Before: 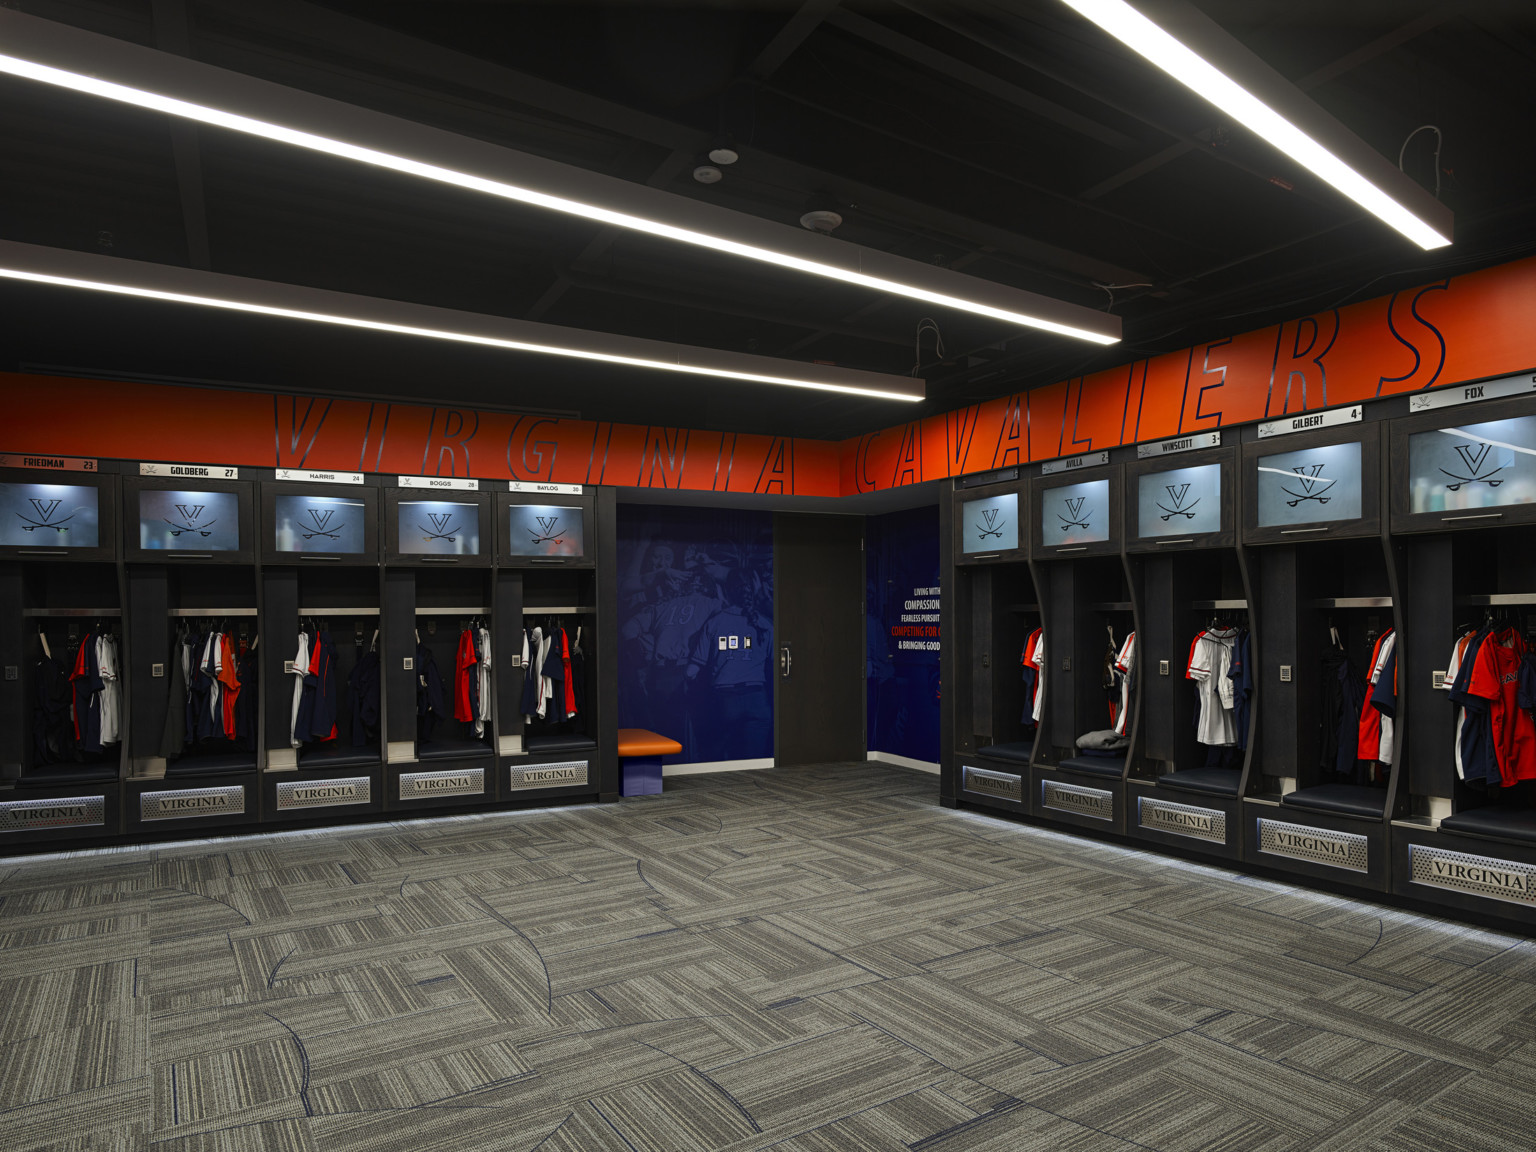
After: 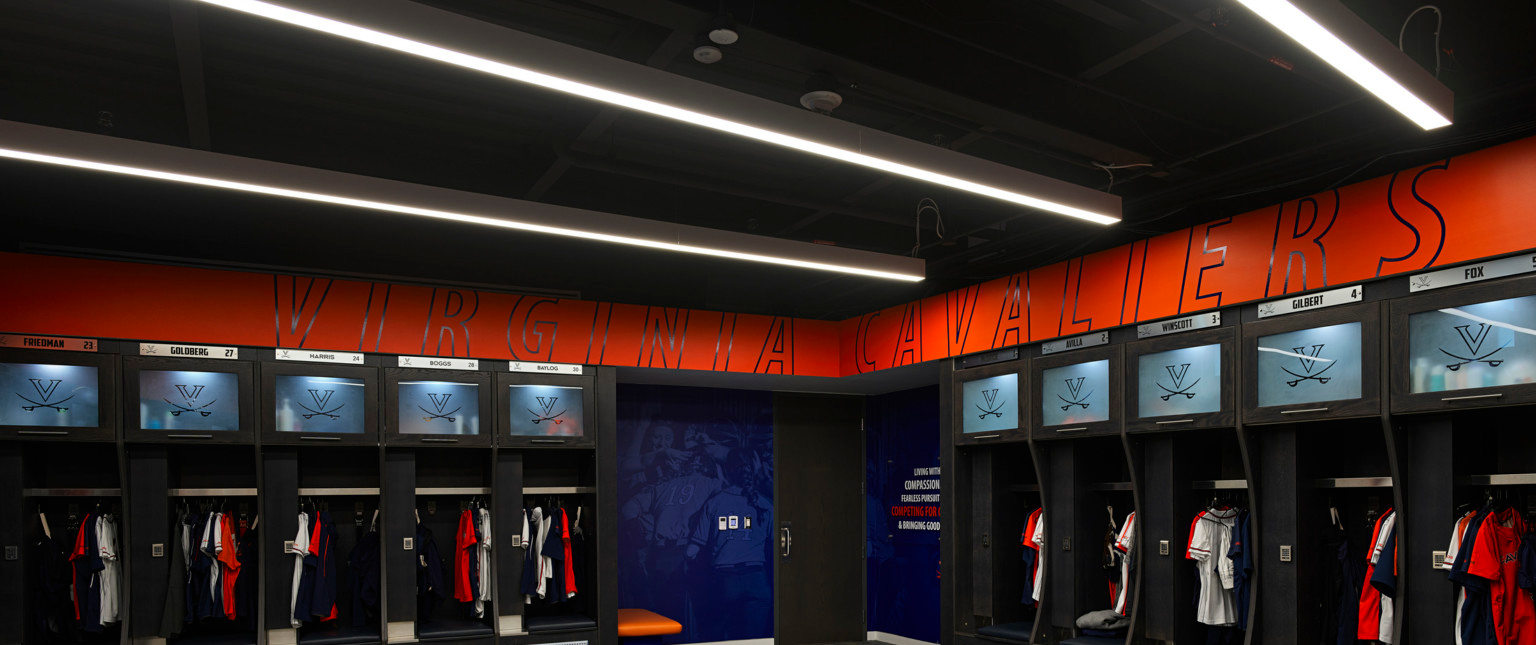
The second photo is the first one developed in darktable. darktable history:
crop and rotate: top 10.442%, bottom 33.531%
